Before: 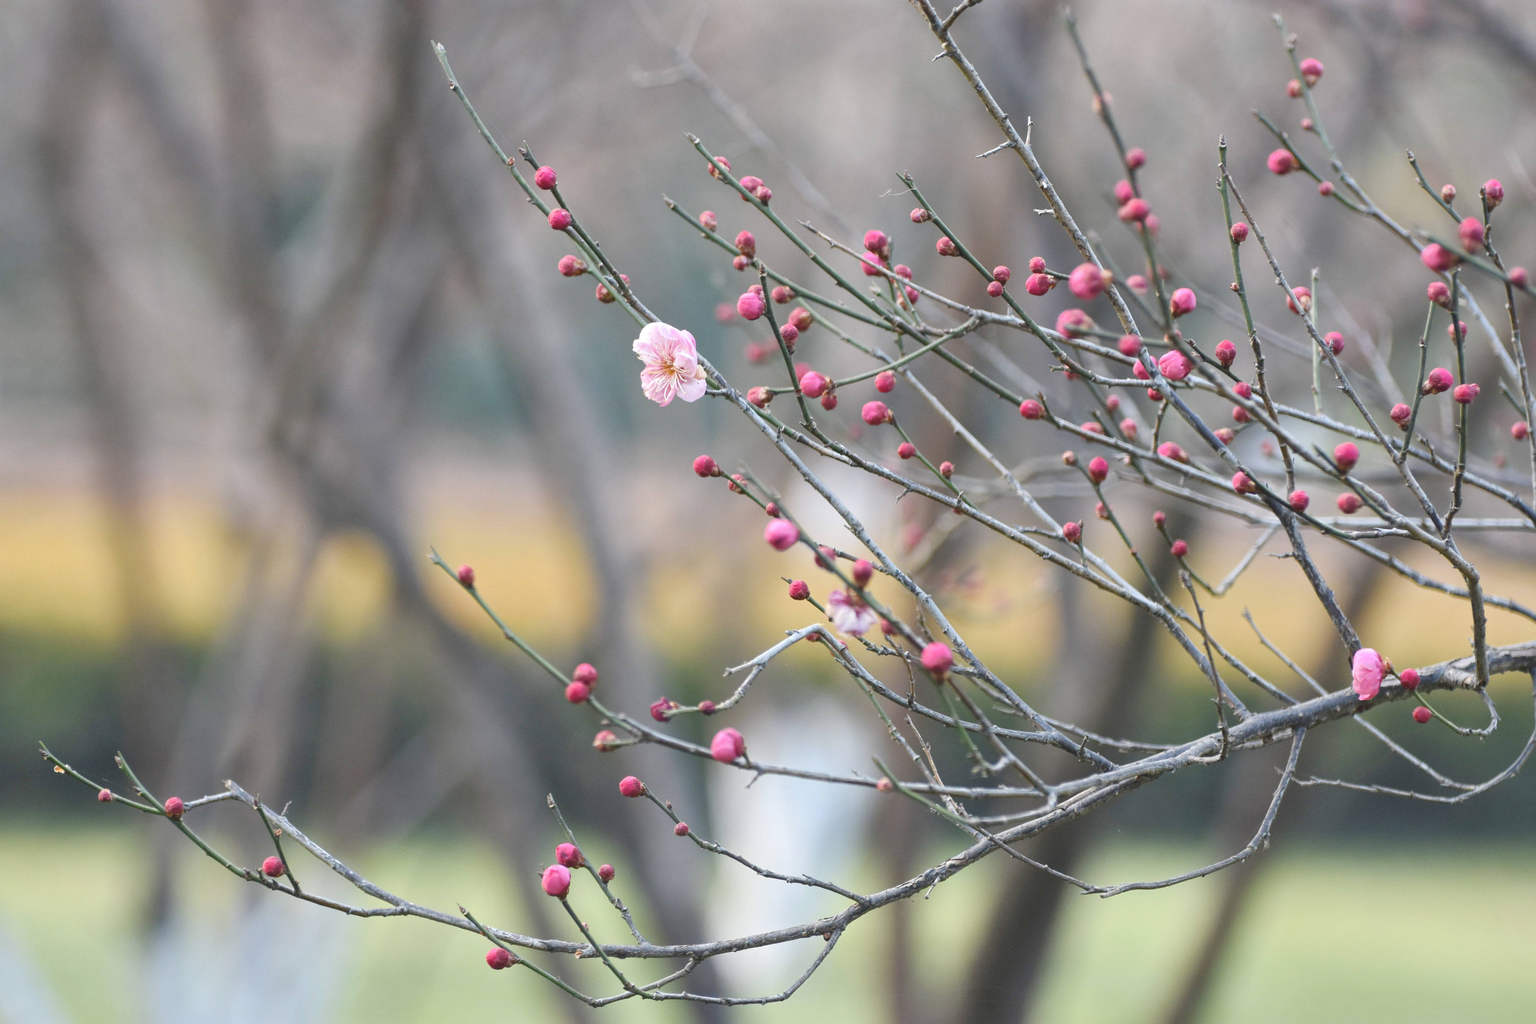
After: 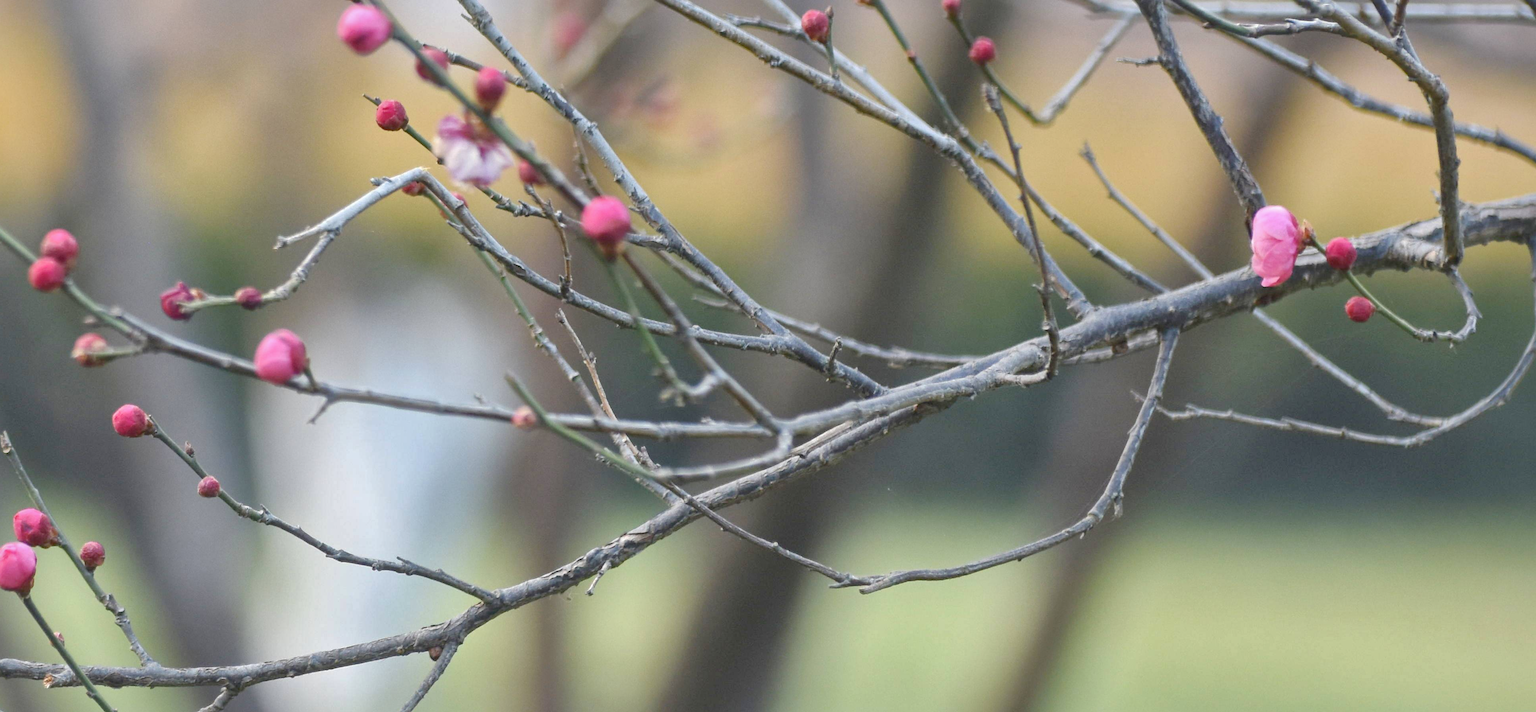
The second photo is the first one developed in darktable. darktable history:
exposure: black level correction 0.005, exposure 0.002 EV, compensate highlight preservation false
shadows and highlights: on, module defaults
crop and rotate: left 35.643%, top 50.404%, bottom 4.774%
